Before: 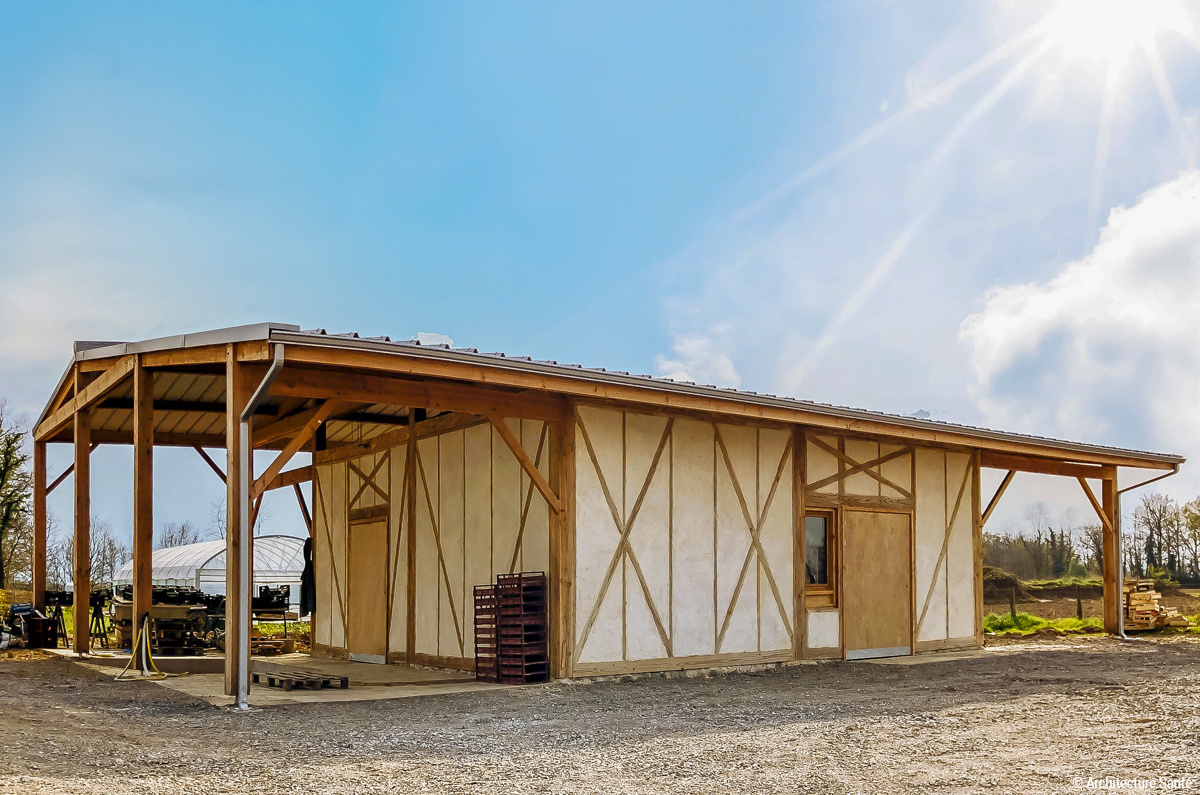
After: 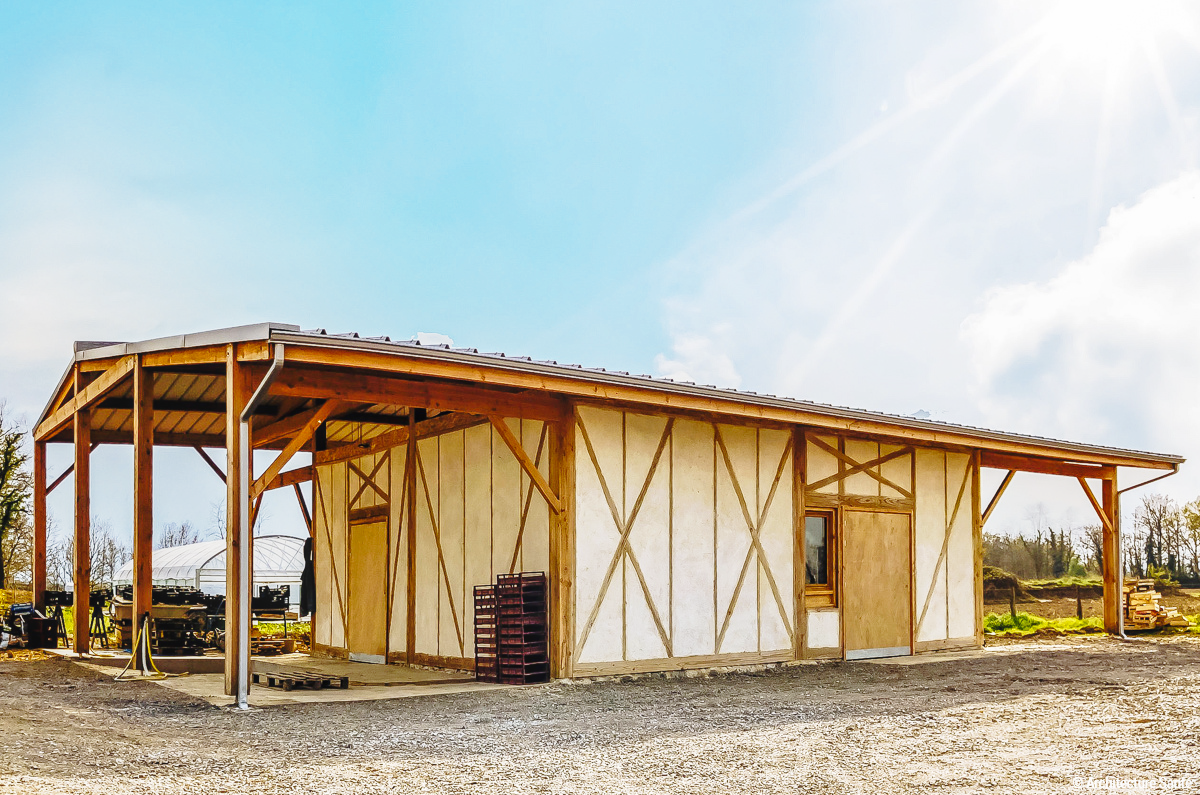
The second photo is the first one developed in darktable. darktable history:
shadows and highlights: shadows 37.27, highlights -28.18, soften with gaussian
local contrast: detail 110%
base curve: curves: ch0 [(0, 0) (0.028, 0.03) (0.121, 0.232) (0.46, 0.748) (0.859, 0.968) (1, 1)], preserve colors none
